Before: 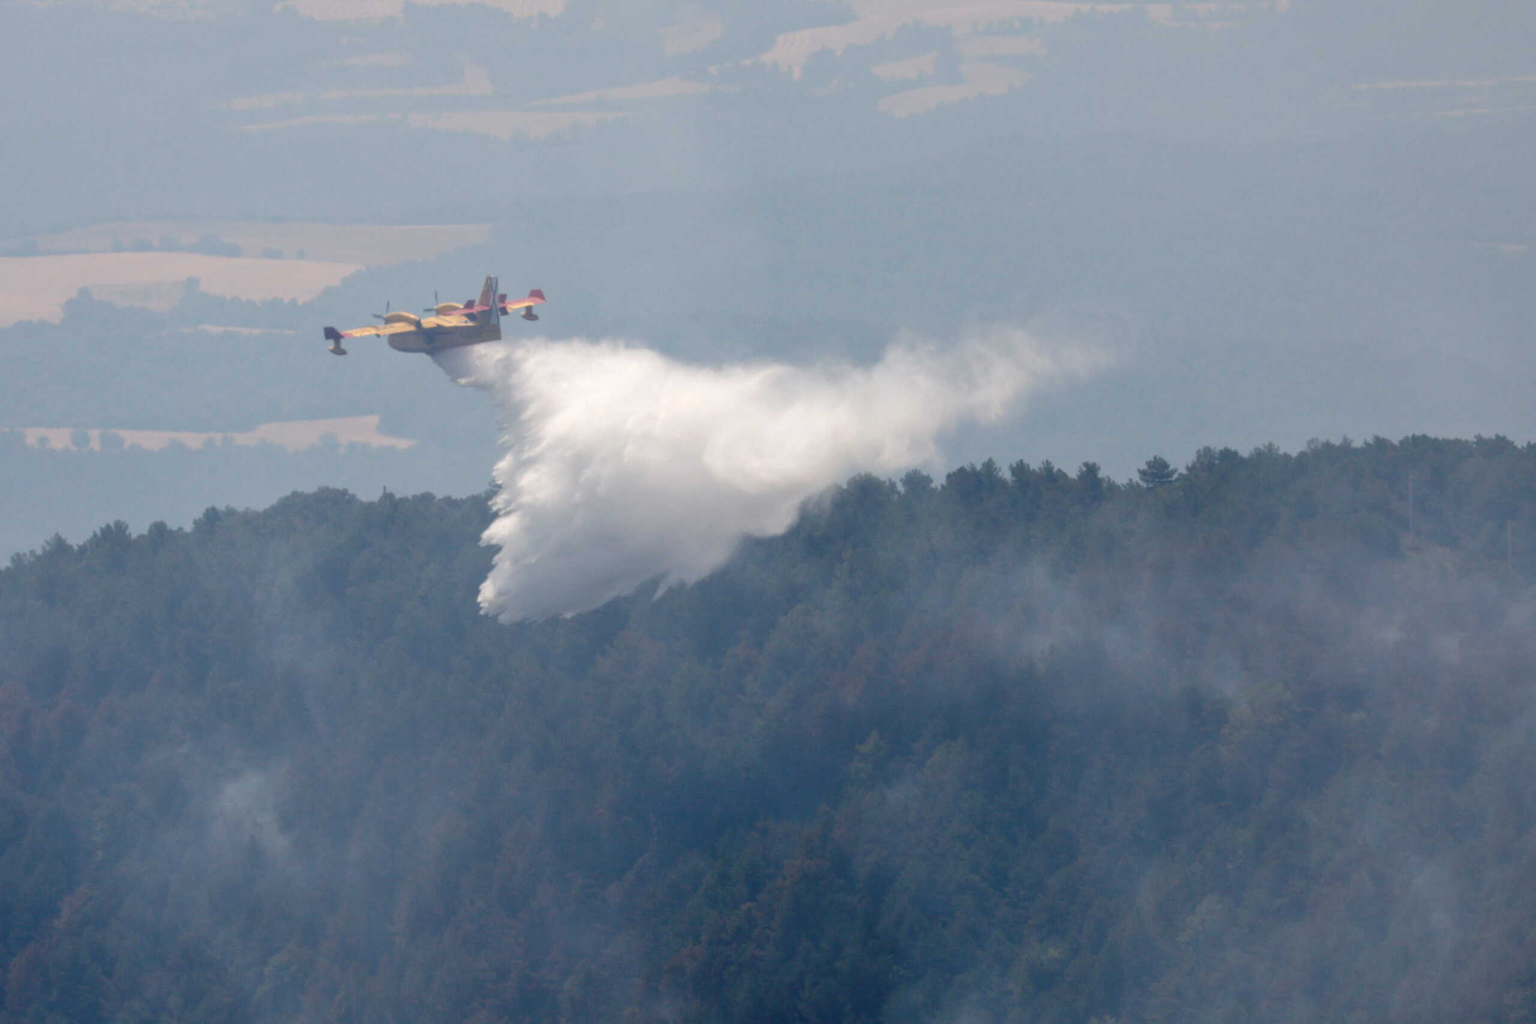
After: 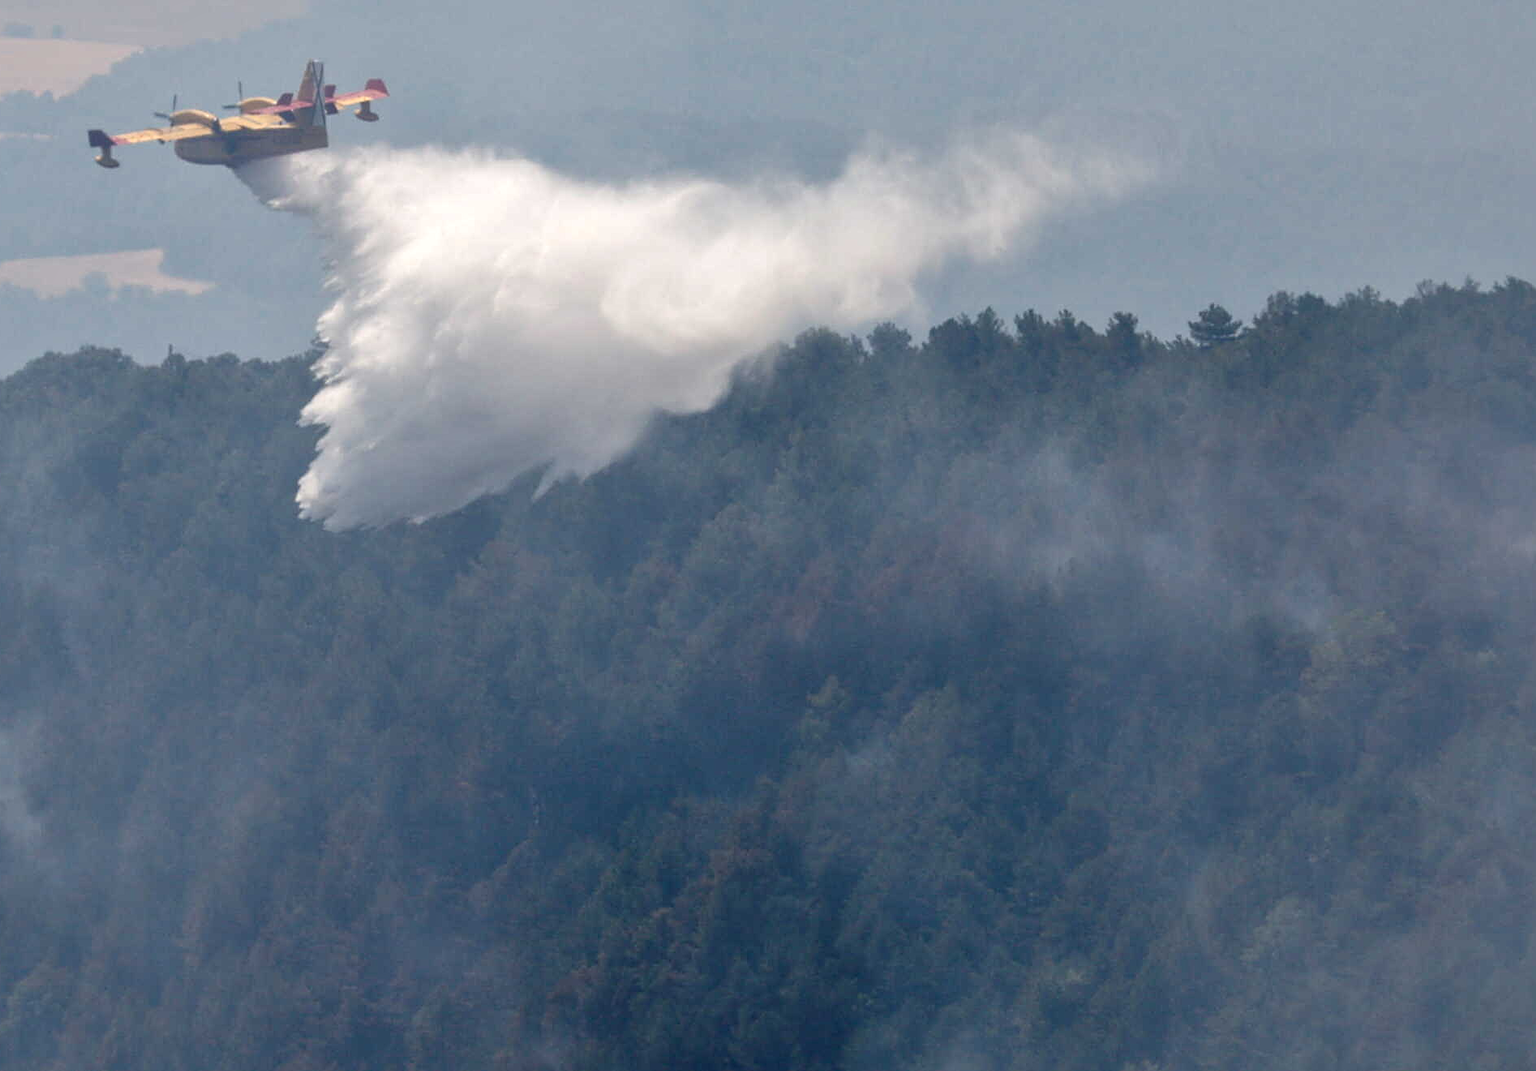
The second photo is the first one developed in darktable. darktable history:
local contrast: mode bilateral grid, contrast 21, coarseness 50, detail 130%, midtone range 0.2
crop: left 16.874%, top 22.556%, right 9.113%
sharpen: on, module defaults
